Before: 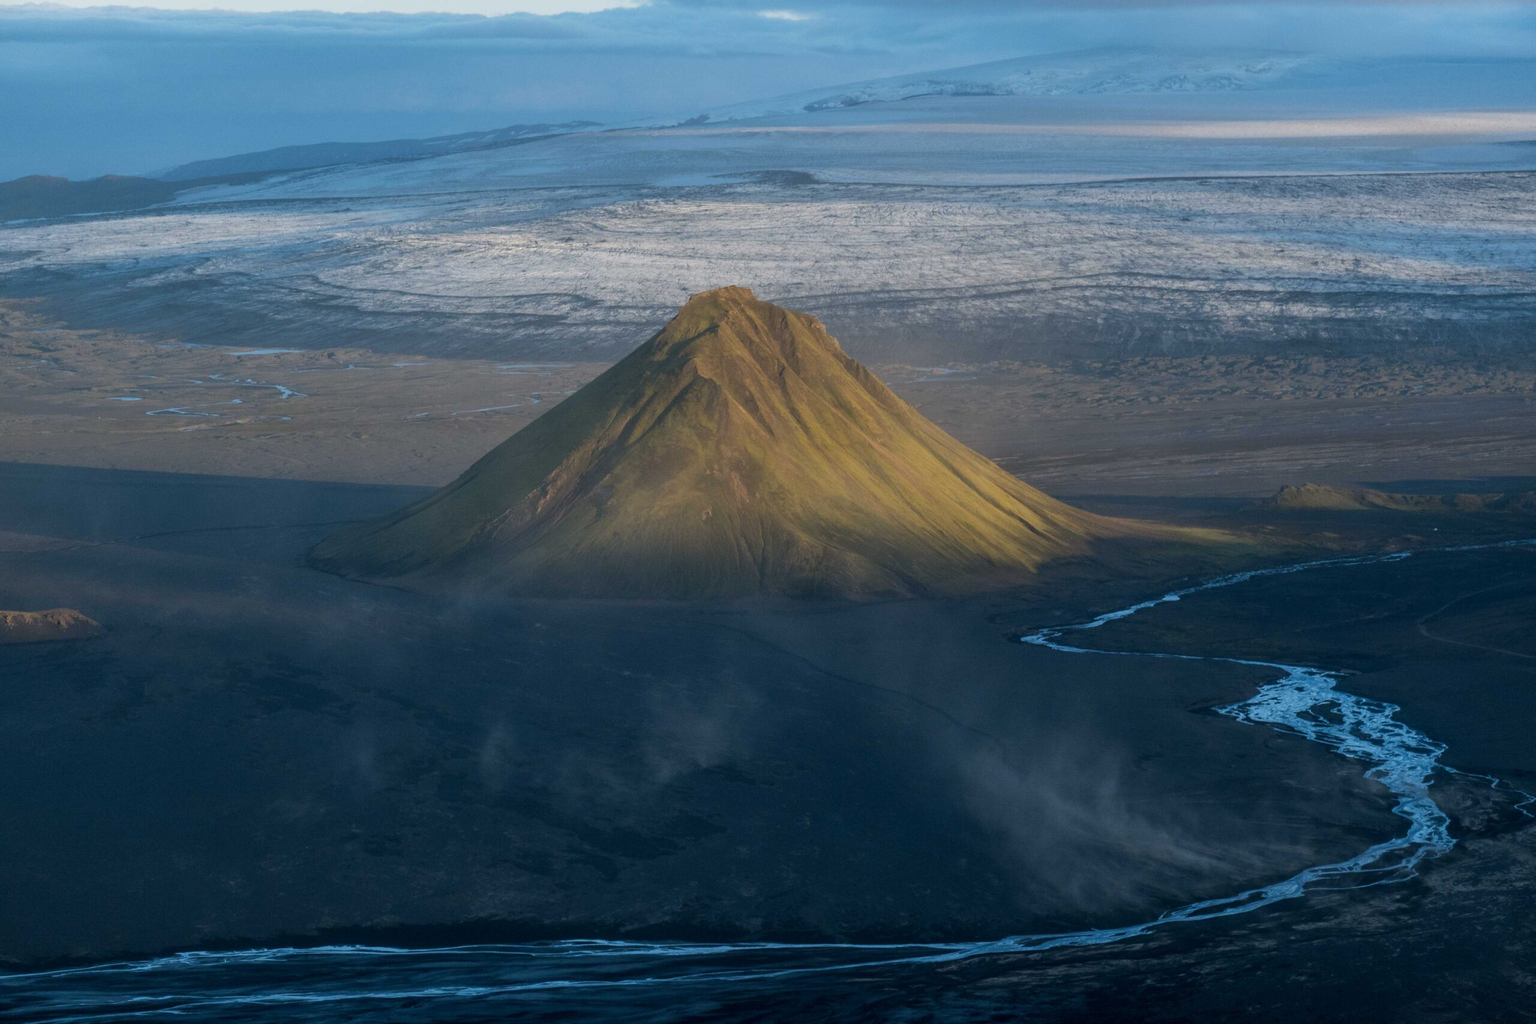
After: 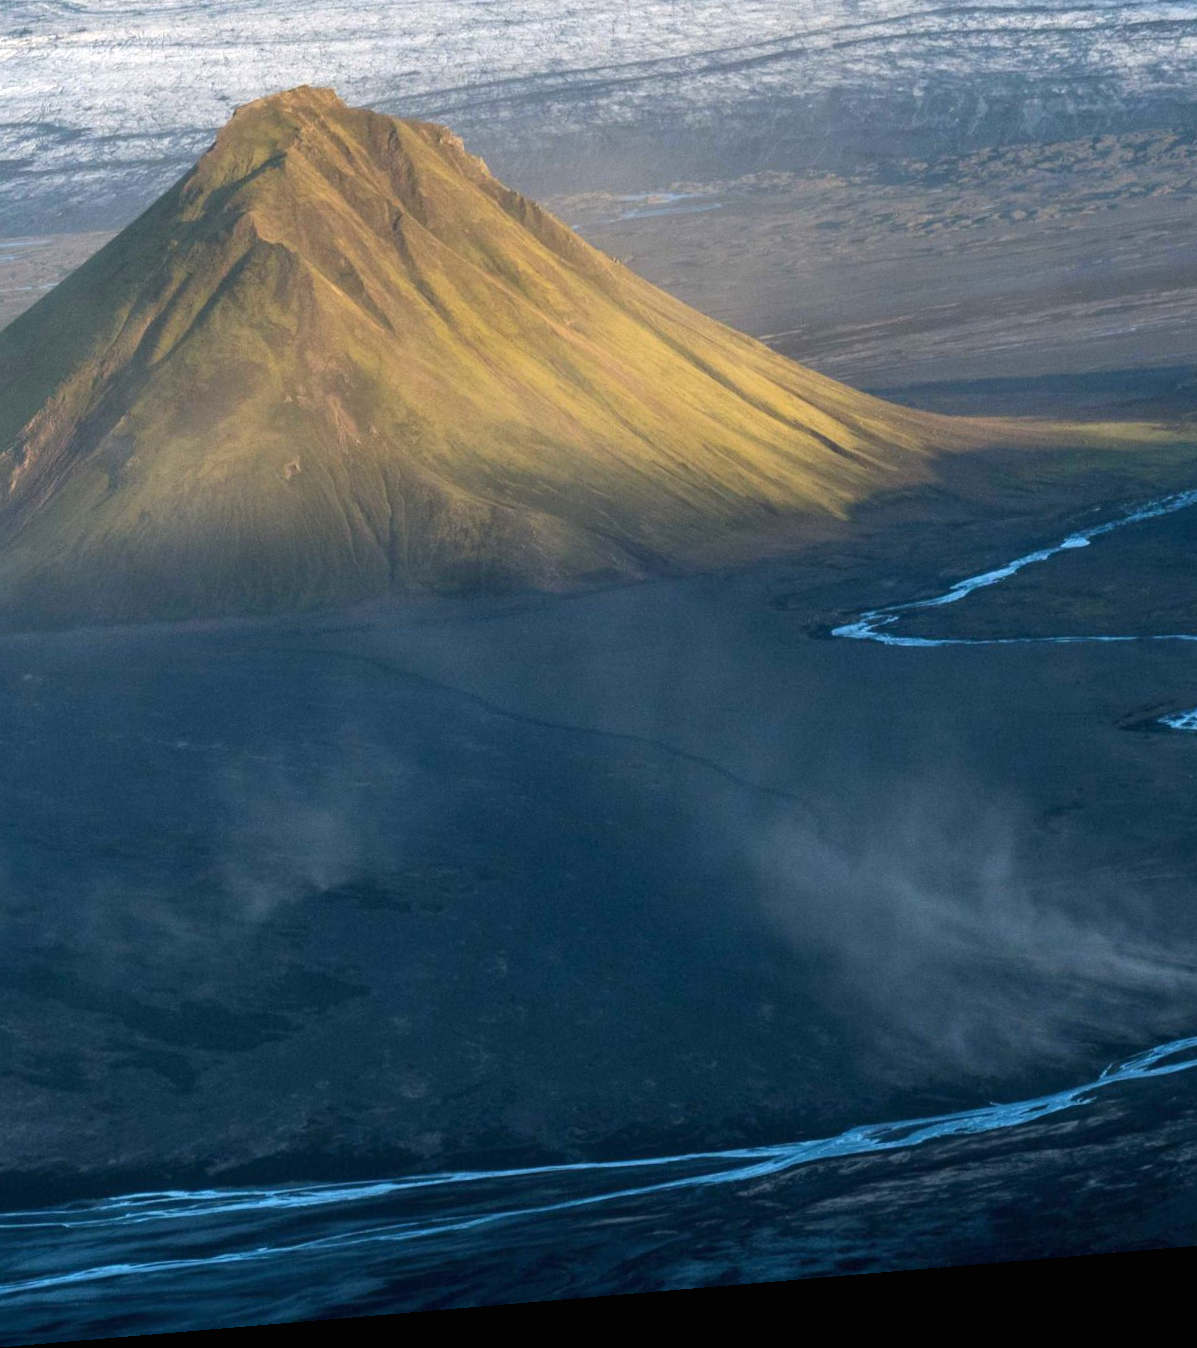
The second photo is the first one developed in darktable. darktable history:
crop: left 35.432%, top 26.233%, right 20.145%, bottom 3.432%
rotate and perspective: rotation -4.86°, automatic cropping off
exposure: black level correction 0, exposure 0.9 EV, compensate highlight preservation false
